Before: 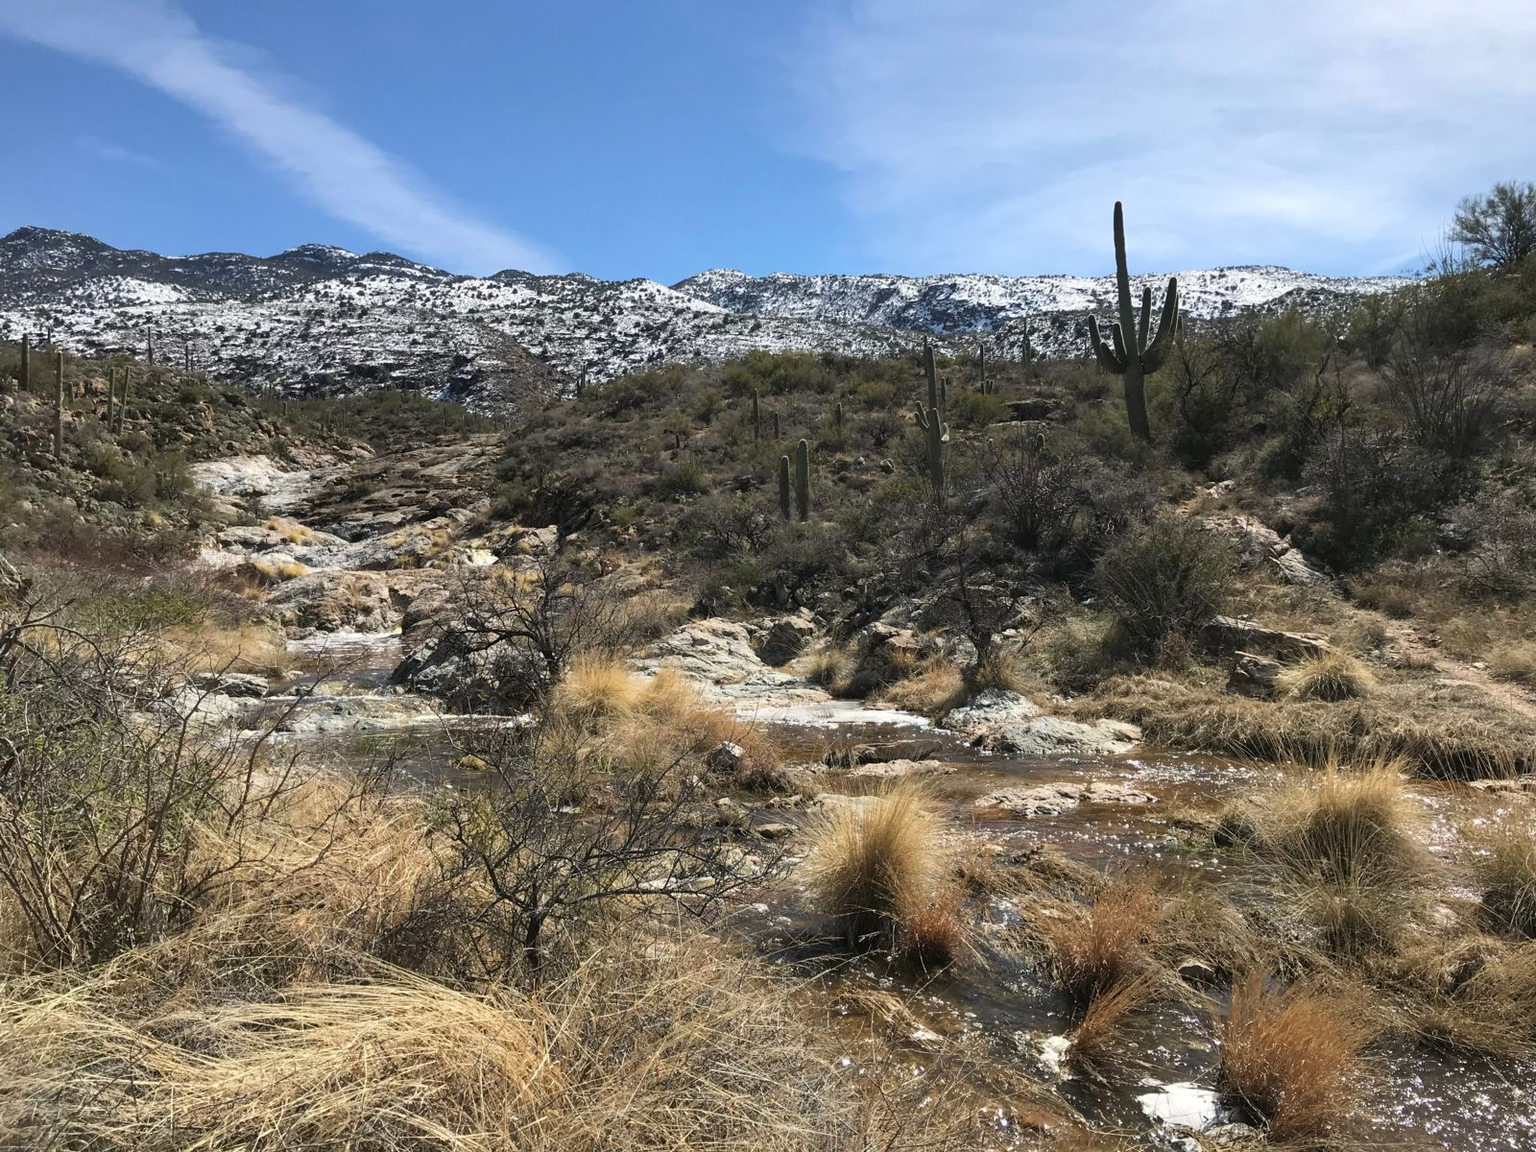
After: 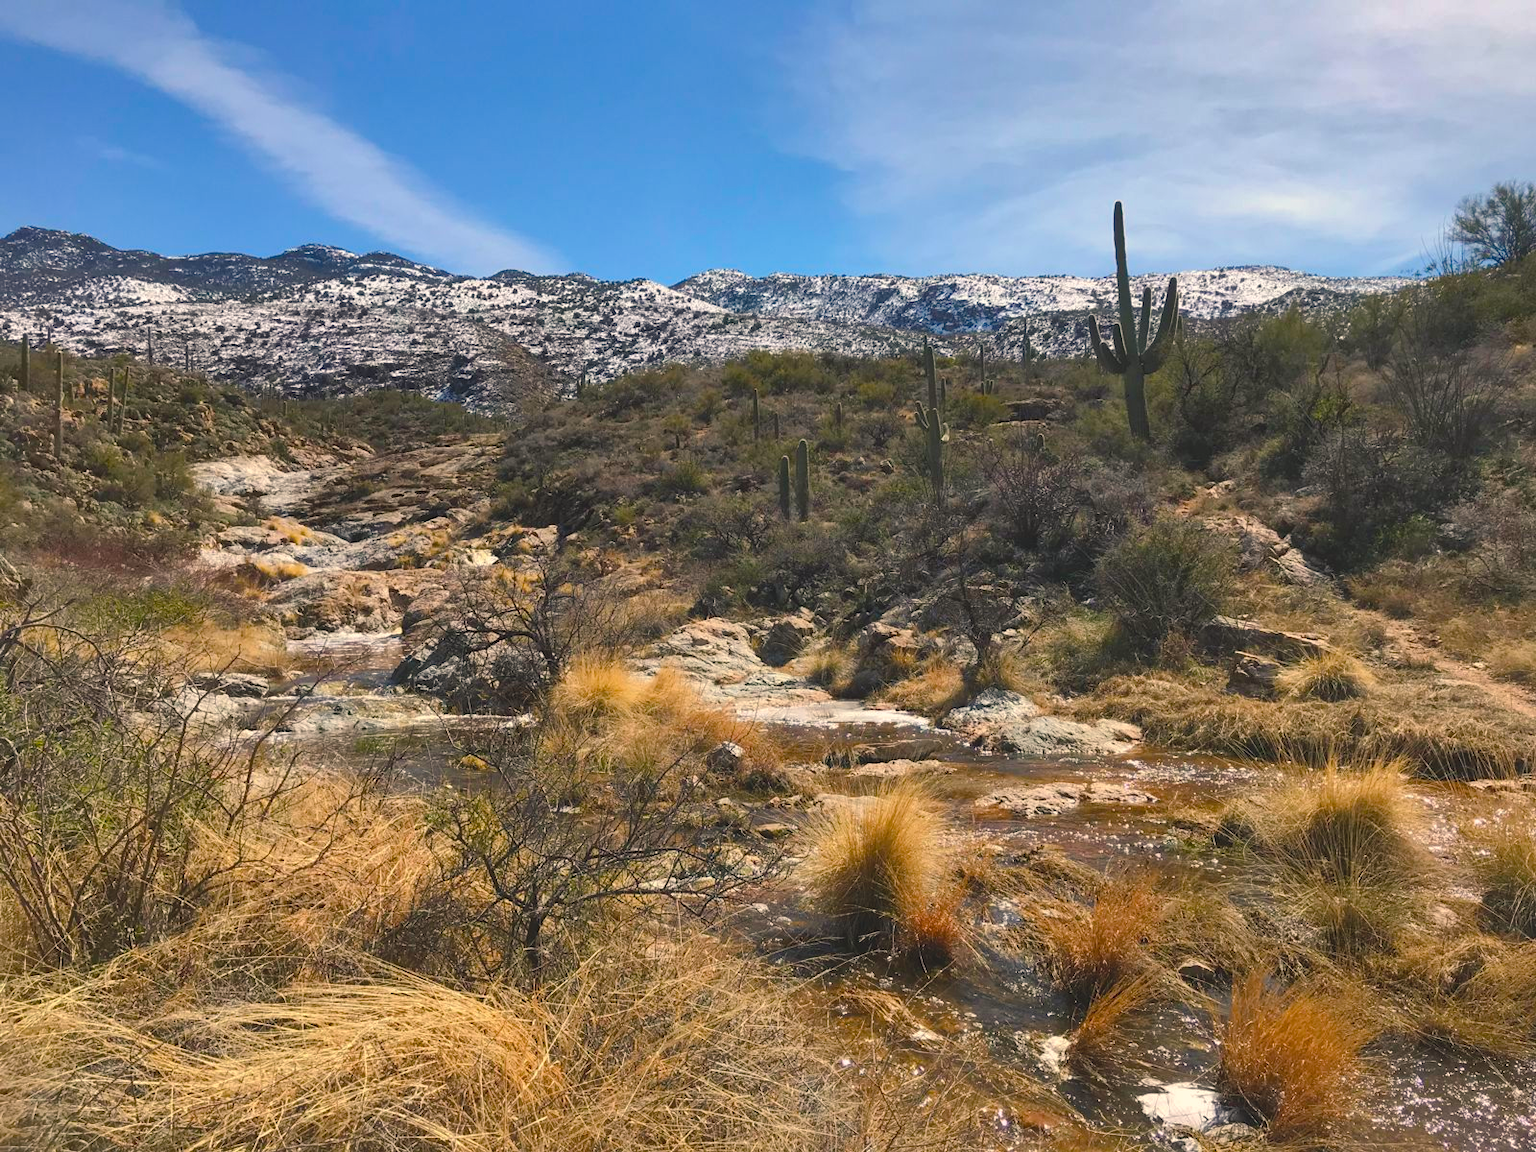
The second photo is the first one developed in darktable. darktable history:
color balance rgb: shadows lift › chroma 2%, shadows lift › hue 247.2°, power › chroma 0.3%, power › hue 25.2°, highlights gain › chroma 3%, highlights gain › hue 60°, global offset › luminance 0.75%, perceptual saturation grading › global saturation 20%, perceptual saturation grading › highlights -20%, perceptual saturation grading › shadows 30%, global vibrance 20%
shadows and highlights: on, module defaults
